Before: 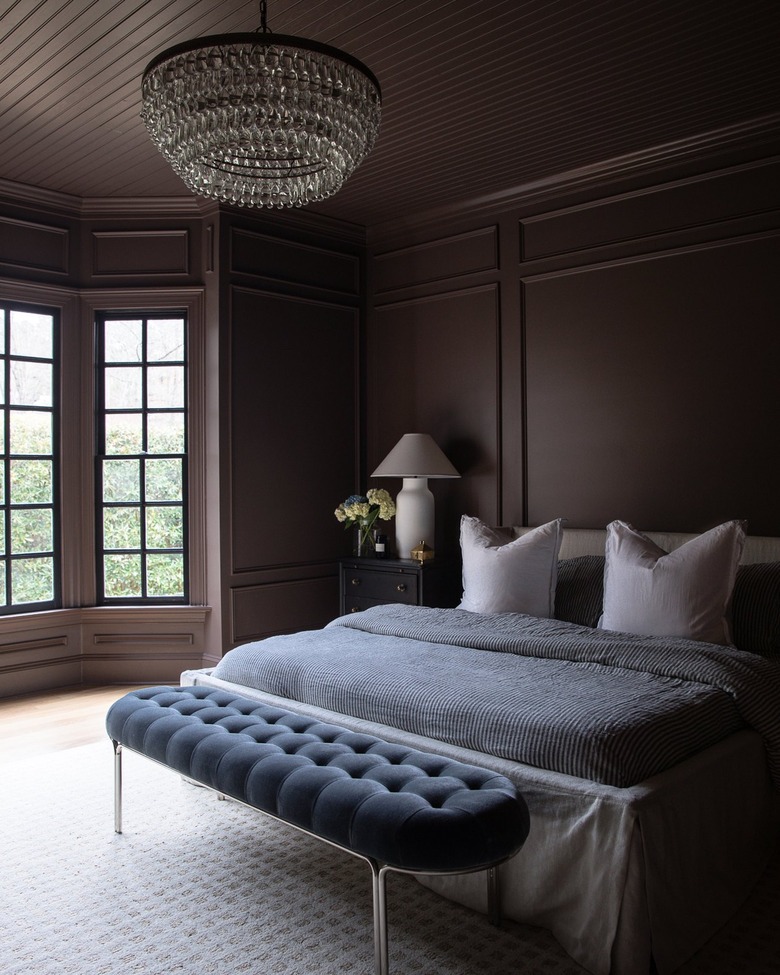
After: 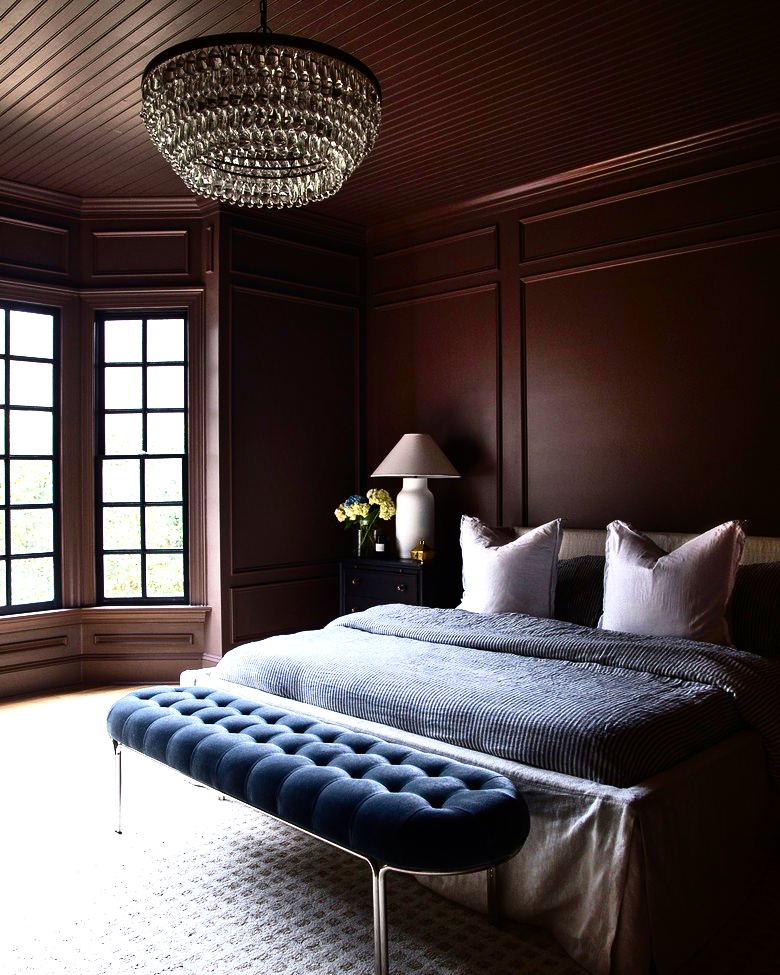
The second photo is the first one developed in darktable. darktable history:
contrast brightness saturation: contrast 0.276
shadows and highlights: radius 46.29, white point adjustment 6.72, compress 80%, soften with gaussian
color balance rgb: linear chroma grading › global chroma 13.099%, perceptual saturation grading › global saturation 19.28%, perceptual brilliance grading › highlights 11.631%, global vibrance 20%
tone curve: curves: ch0 [(0, 0) (0.051, 0.03) (0.096, 0.071) (0.243, 0.246) (0.461, 0.515) (0.605, 0.692) (0.761, 0.85) (0.881, 0.933) (1, 0.984)]; ch1 [(0, 0) (0.1, 0.038) (0.318, 0.243) (0.431, 0.384) (0.488, 0.475) (0.499, 0.499) (0.534, 0.546) (0.567, 0.592) (0.601, 0.632) (0.734, 0.809) (1, 1)]; ch2 [(0, 0) (0.297, 0.257) (0.414, 0.379) (0.453, 0.45) (0.479, 0.483) (0.504, 0.499) (0.52, 0.519) (0.541, 0.554) (0.614, 0.652) (0.817, 0.874) (1, 1)], preserve colors none
